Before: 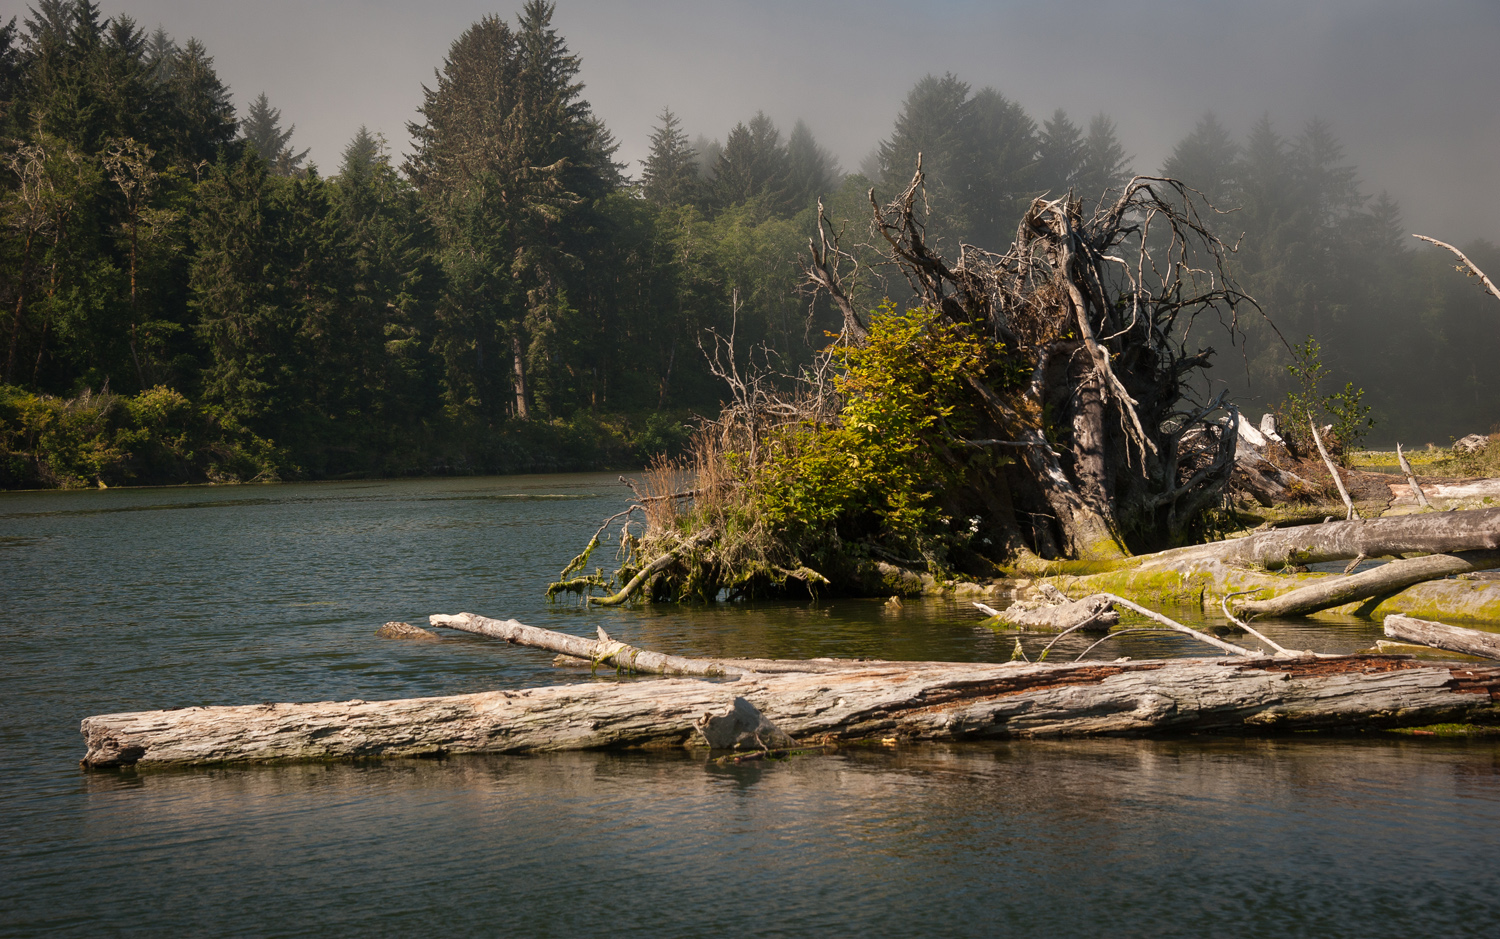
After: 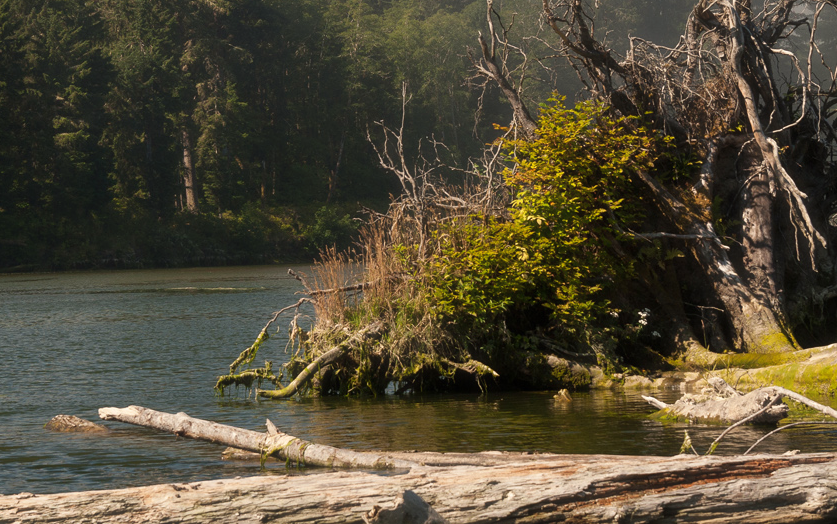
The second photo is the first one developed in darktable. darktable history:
color correction: highlights b* 3
haze removal: strength -0.05
crop and rotate: left 22.13%, top 22.054%, right 22.026%, bottom 22.102%
